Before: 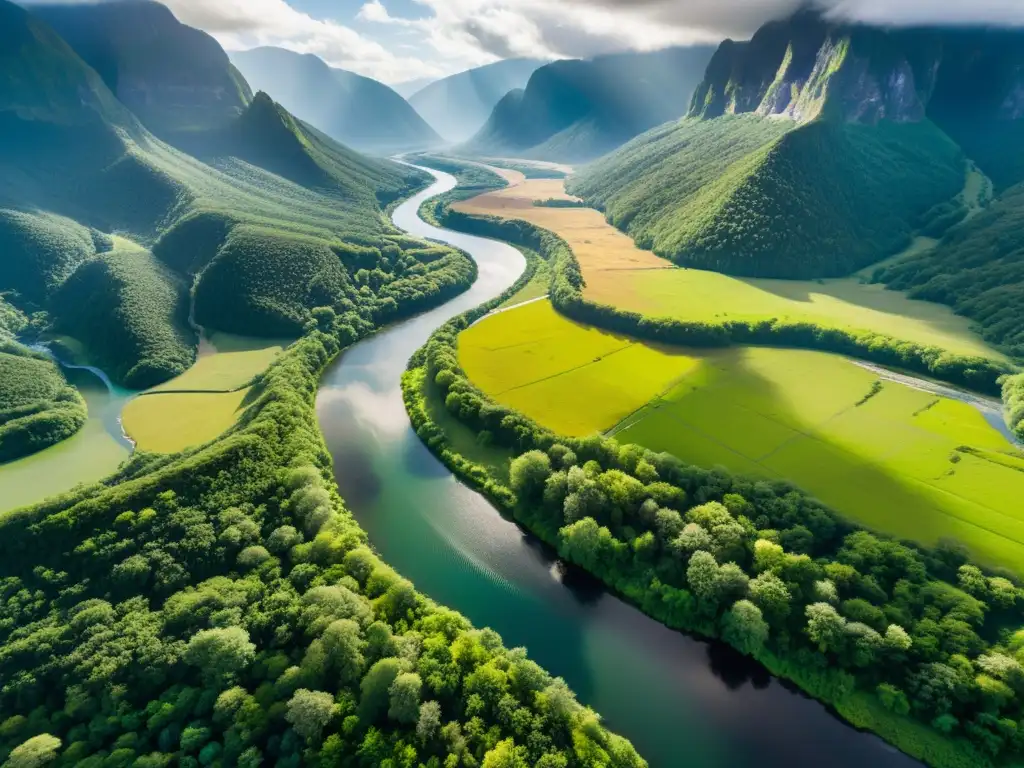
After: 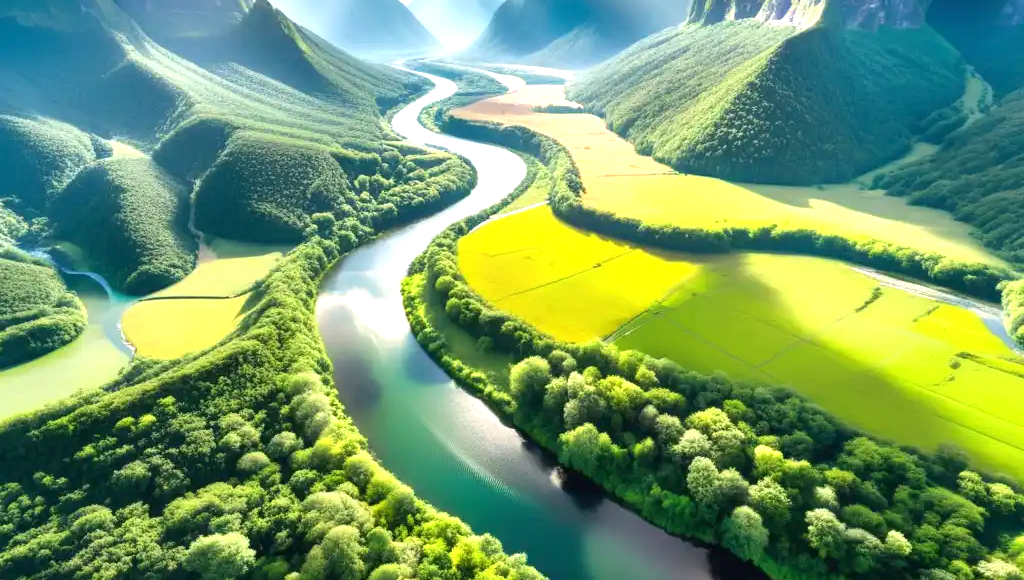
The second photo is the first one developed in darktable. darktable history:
crop and rotate: top 12.27%, bottom 12.178%
exposure: exposure 0.942 EV, compensate highlight preservation false
tone equalizer: edges refinement/feathering 500, mask exposure compensation -1.57 EV, preserve details no
